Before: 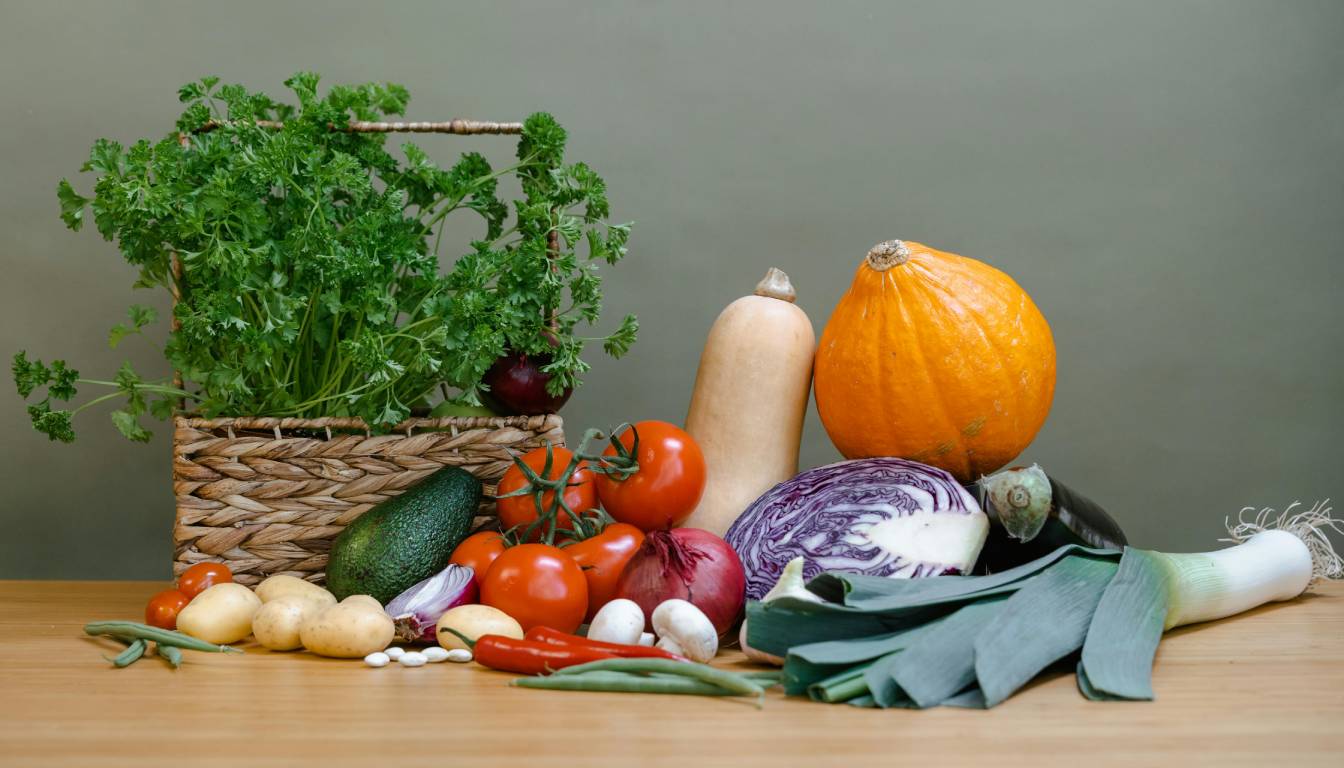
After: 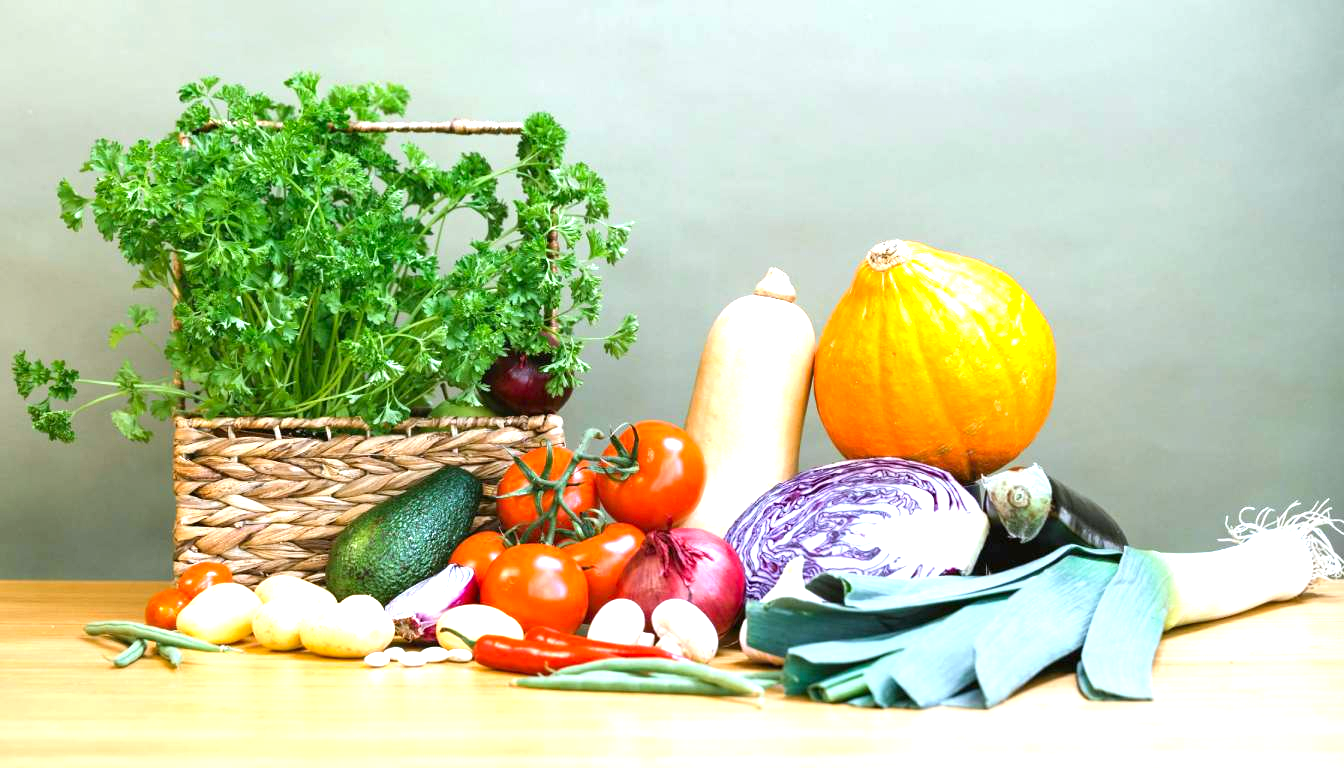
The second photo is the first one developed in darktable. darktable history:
exposure: black level correction 0, exposure 1.675 EV, compensate exposure bias true, compensate highlight preservation false
contrast brightness saturation: contrast 0.04, saturation 0.07
white balance: red 0.974, blue 1.044
